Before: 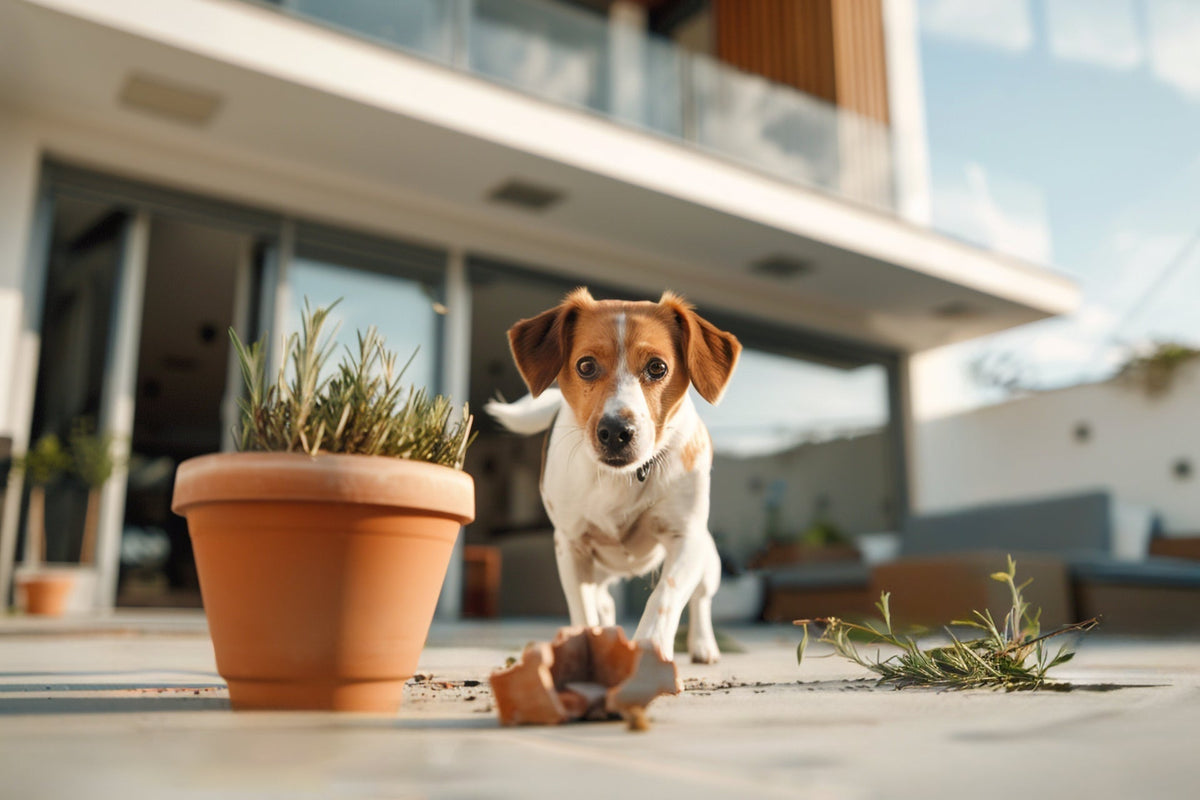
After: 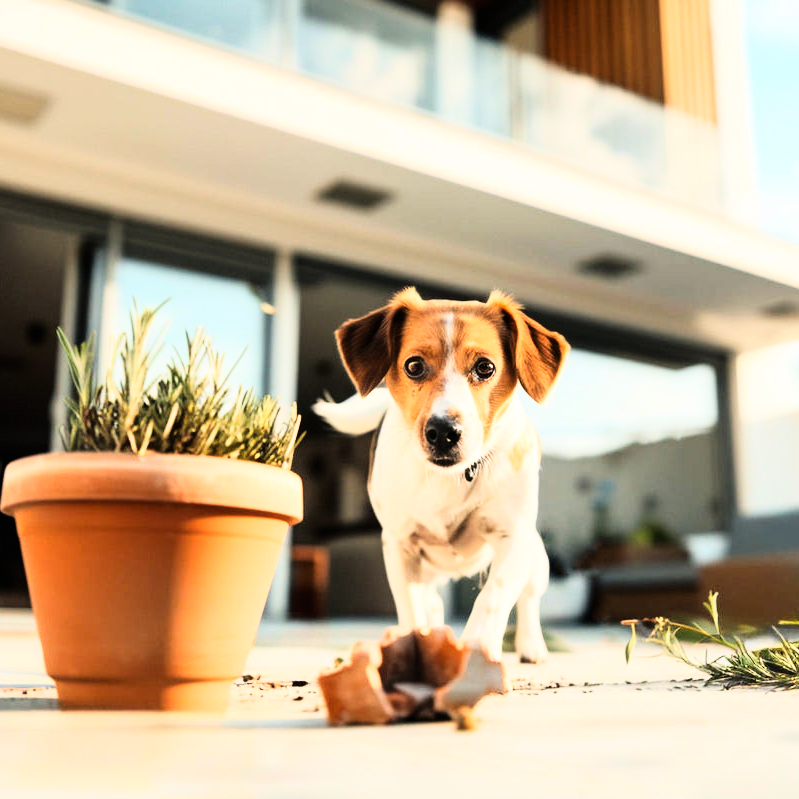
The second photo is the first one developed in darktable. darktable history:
crop and rotate: left 14.385%, right 18.948%
color correction: saturation 1.11
rgb curve: curves: ch0 [(0, 0) (0.21, 0.15) (0.24, 0.21) (0.5, 0.75) (0.75, 0.96) (0.89, 0.99) (1, 1)]; ch1 [(0, 0.02) (0.21, 0.13) (0.25, 0.2) (0.5, 0.67) (0.75, 0.9) (0.89, 0.97) (1, 1)]; ch2 [(0, 0.02) (0.21, 0.13) (0.25, 0.2) (0.5, 0.67) (0.75, 0.9) (0.89, 0.97) (1, 1)], compensate middle gray true
